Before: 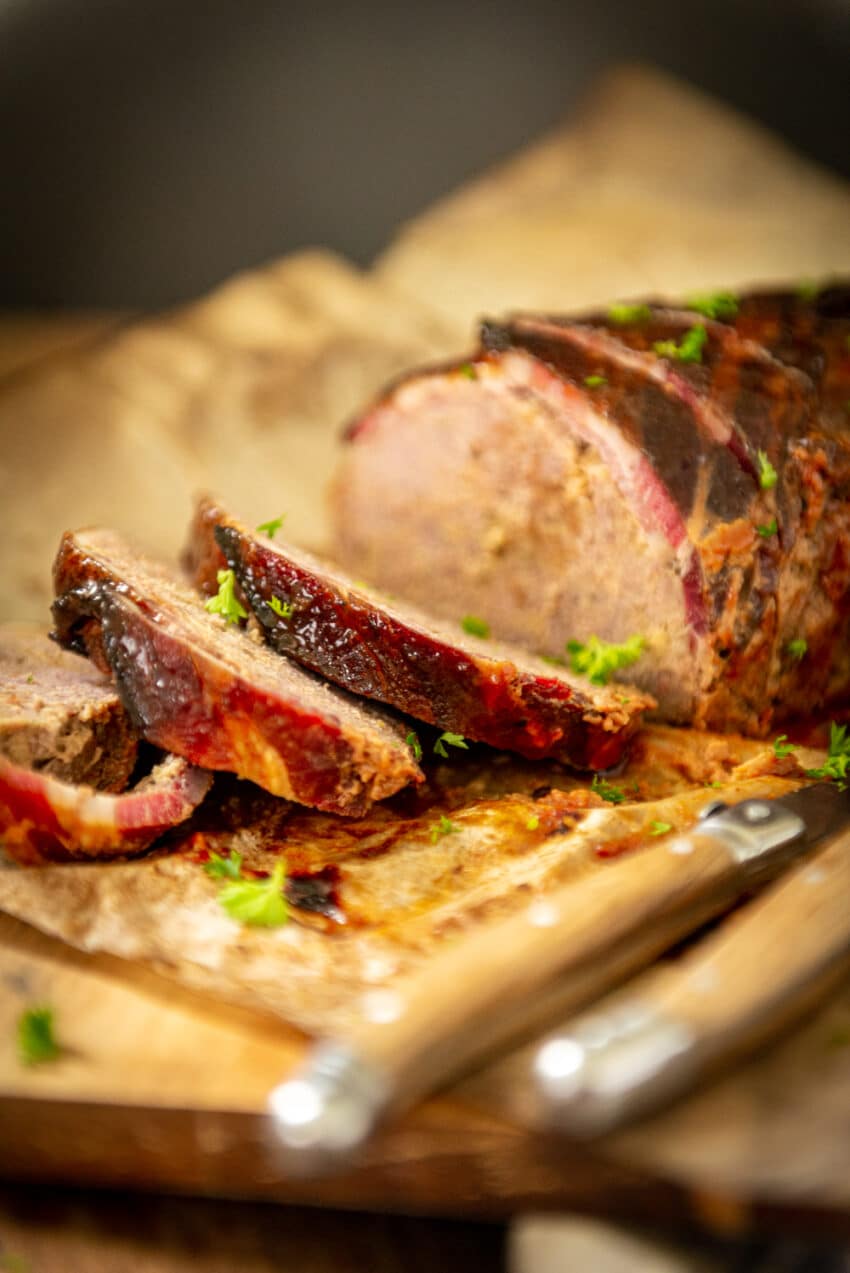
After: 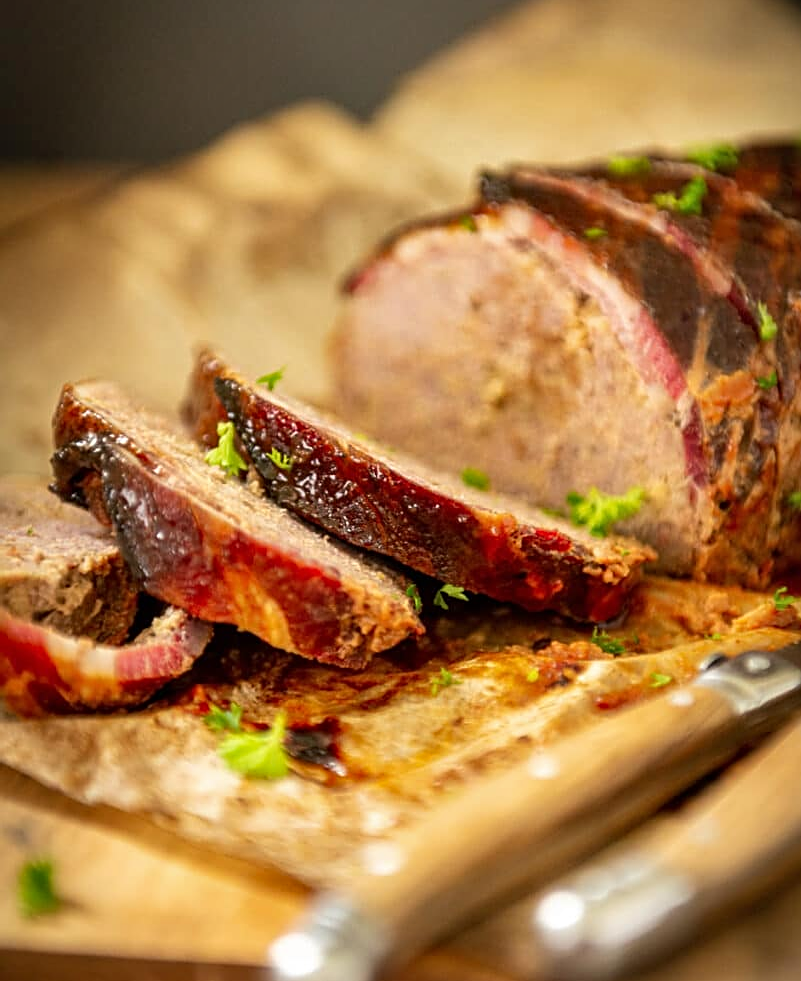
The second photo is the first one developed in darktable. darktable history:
sharpen: on, module defaults
shadows and highlights: radius 108.52, shadows 44.07, highlights -67.8, low approximation 0.01, soften with gaussian
crop and rotate: angle 0.03°, top 11.643%, right 5.651%, bottom 11.189%
